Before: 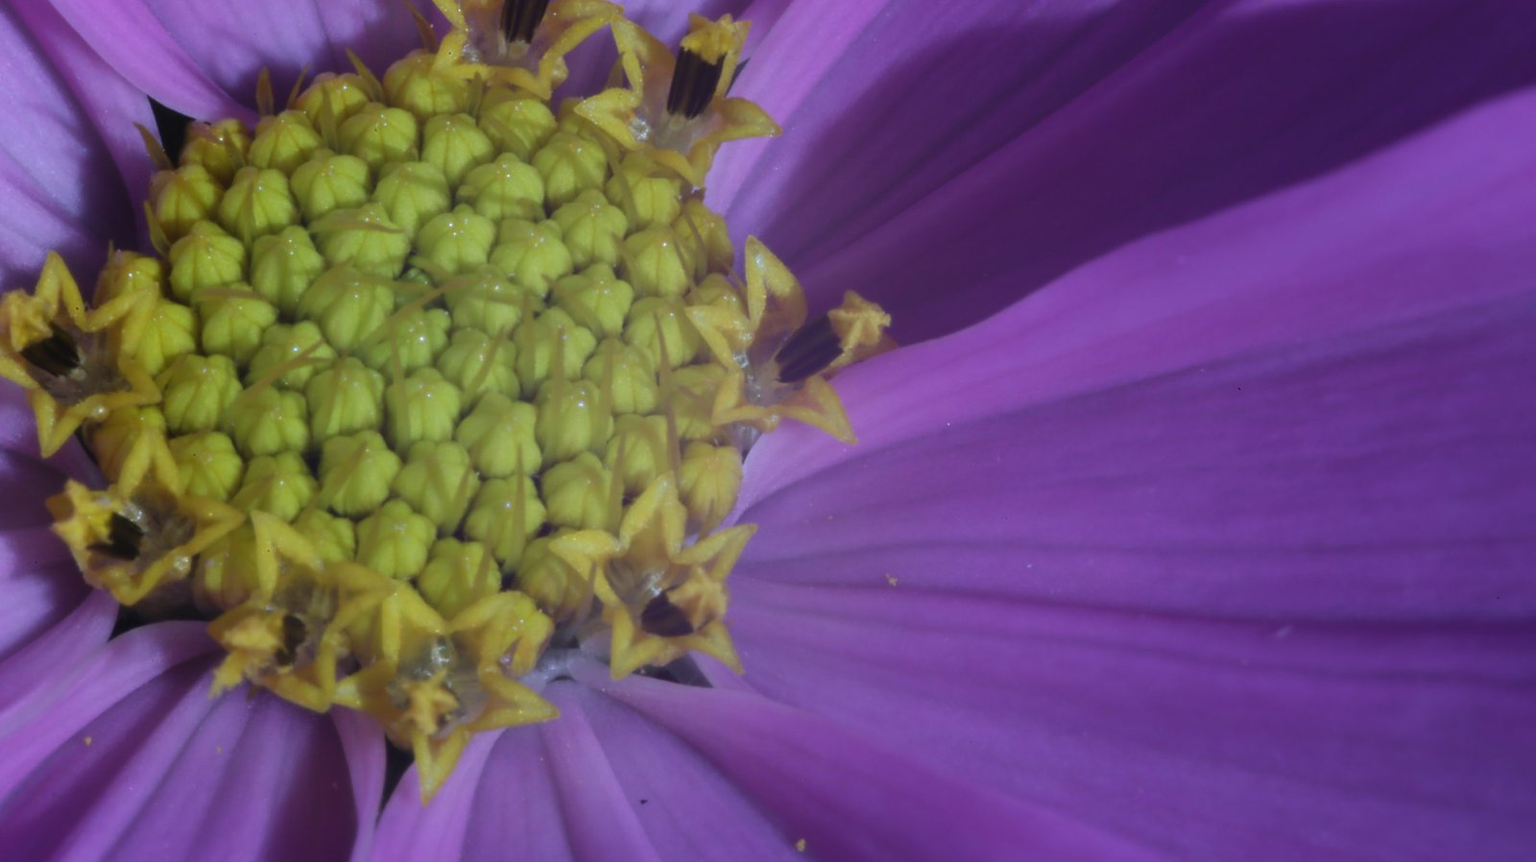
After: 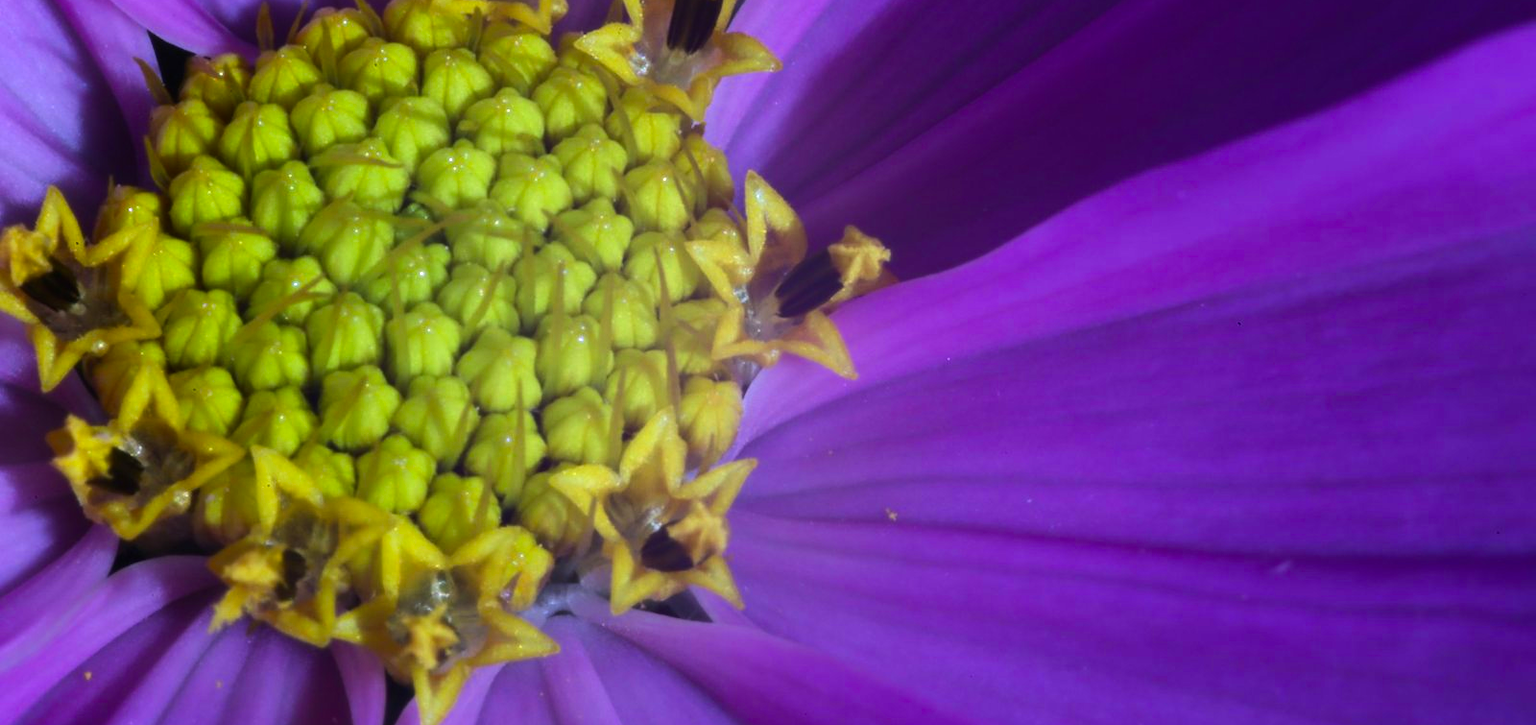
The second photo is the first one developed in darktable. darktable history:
tone equalizer: -8 EV -0.75 EV, -7 EV -0.7 EV, -6 EV -0.6 EV, -5 EV -0.4 EV, -3 EV 0.4 EV, -2 EV 0.6 EV, -1 EV 0.7 EV, +0 EV 0.75 EV, edges refinement/feathering 500, mask exposure compensation -1.57 EV, preserve details no
exposure: black level correction 0.002, compensate highlight preservation false
crop: top 7.625%, bottom 8.027%
color zones: curves: ch0 [(0, 0.613) (0.01, 0.613) (0.245, 0.448) (0.498, 0.529) (0.642, 0.665) (0.879, 0.777) (0.99, 0.613)]; ch1 [(0, 0) (0.143, 0) (0.286, 0) (0.429, 0) (0.571, 0) (0.714, 0) (0.857, 0)], mix -138.01%
